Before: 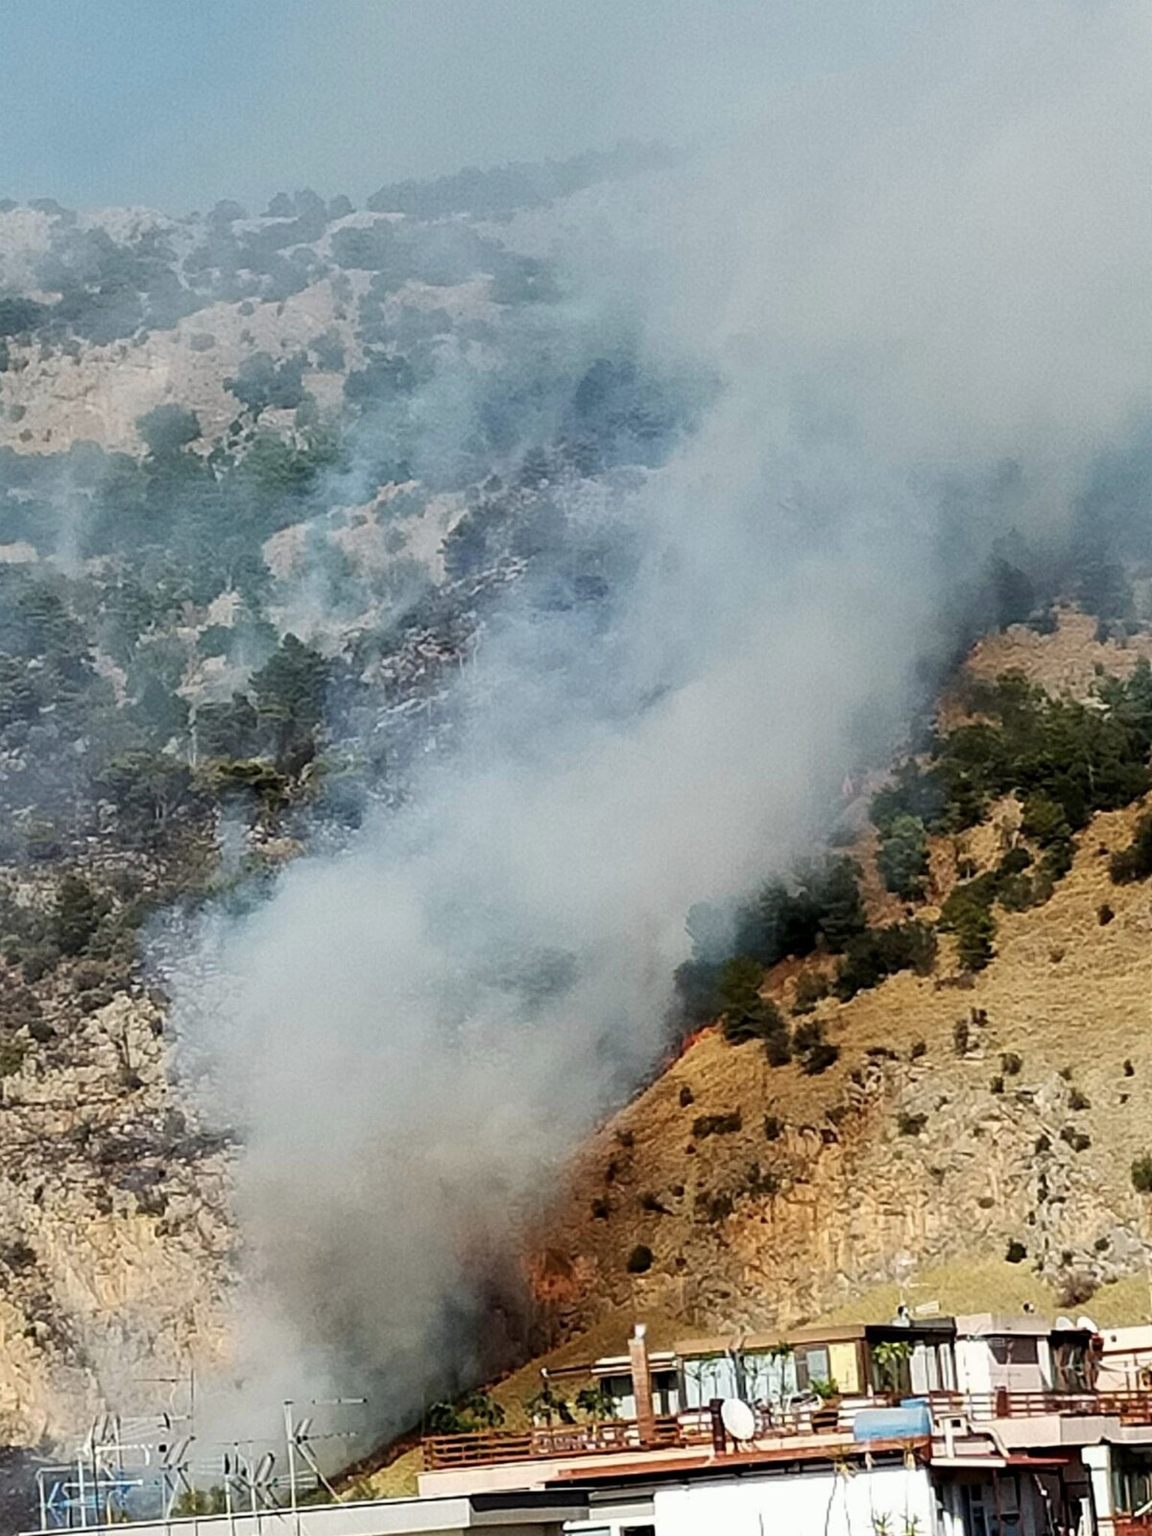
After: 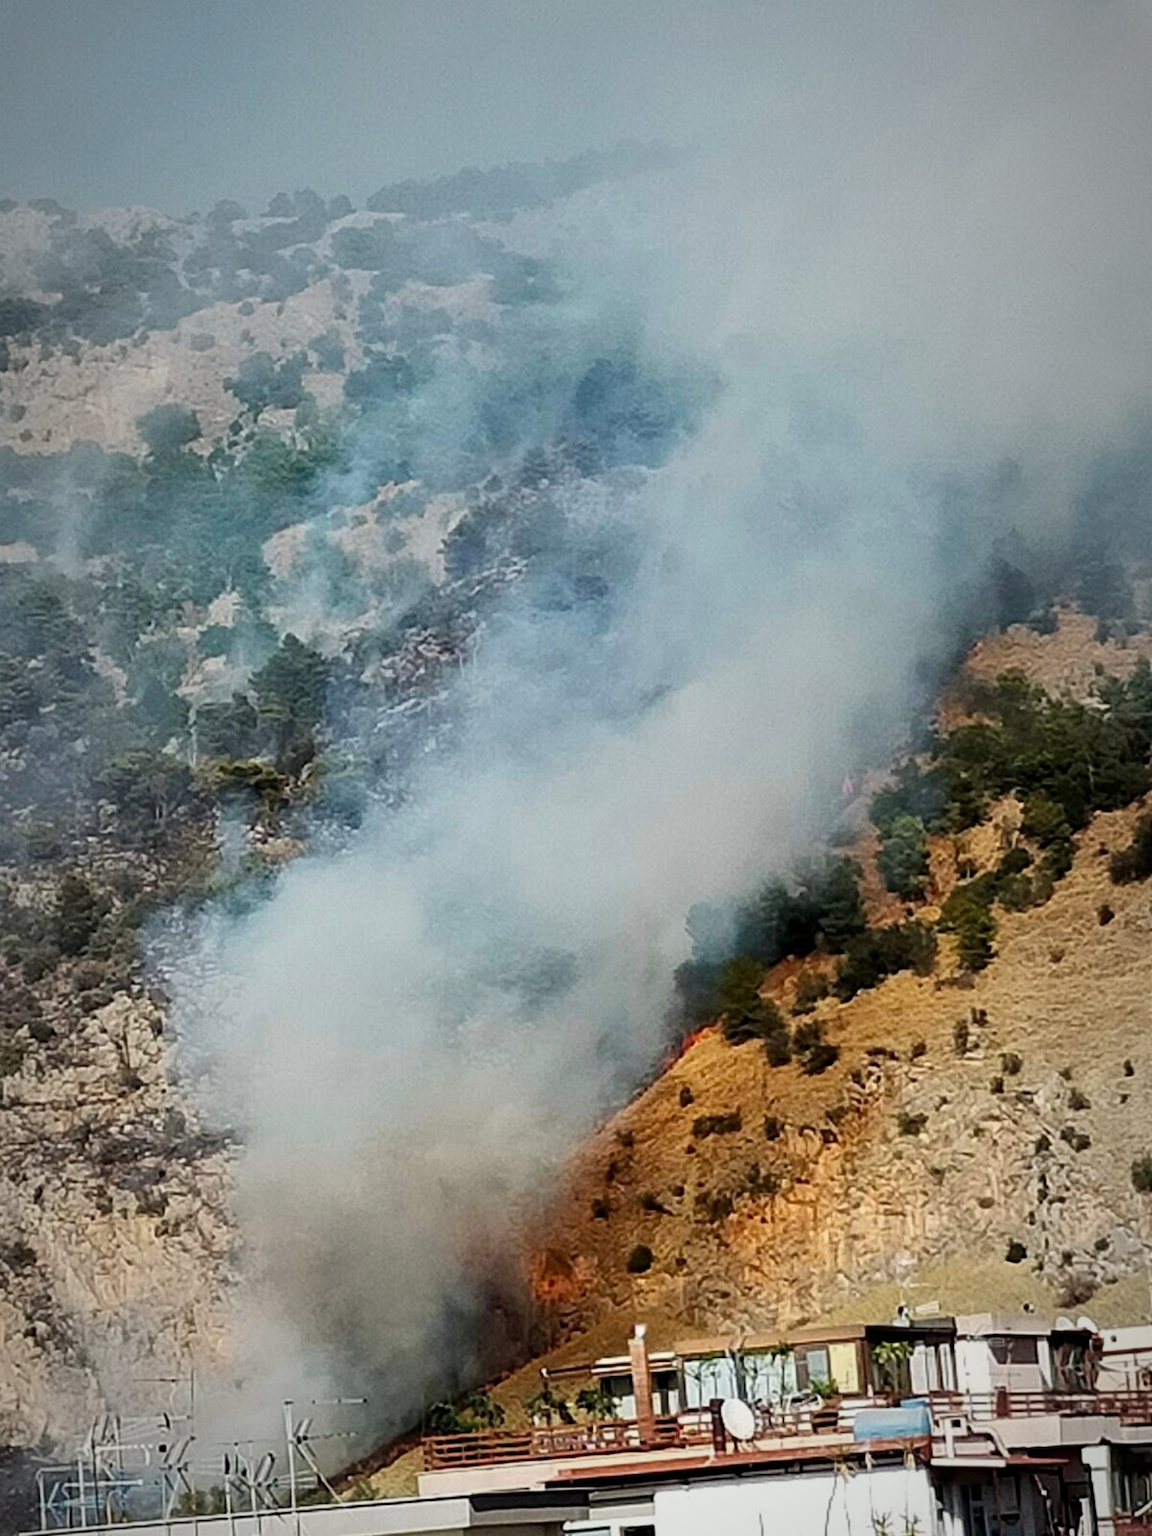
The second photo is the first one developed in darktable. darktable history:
vignetting: fall-off start 67.67%, fall-off radius 68.33%, automatic ratio true
